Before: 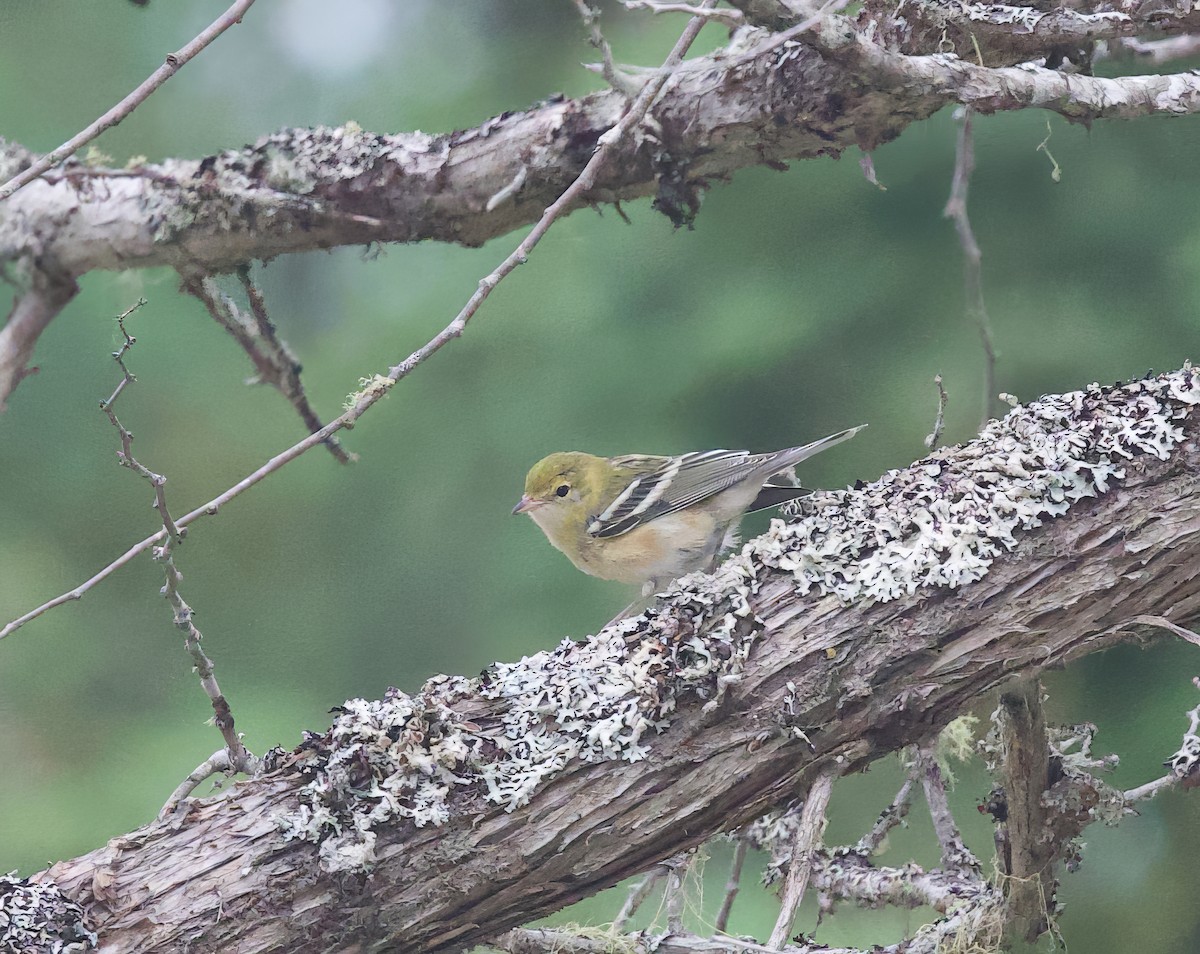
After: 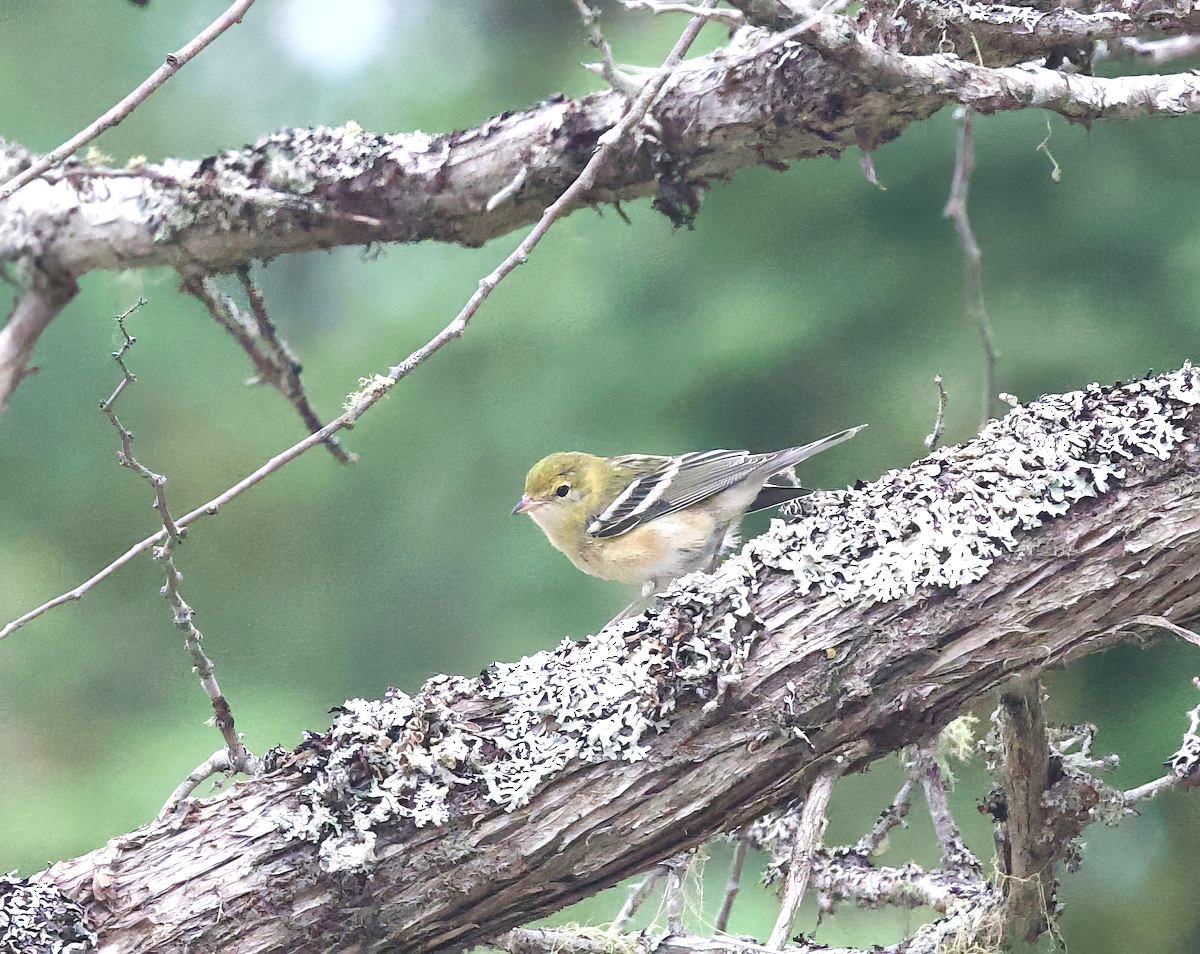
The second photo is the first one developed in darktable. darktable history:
color balance rgb: perceptual saturation grading › global saturation 20%, perceptual saturation grading › highlights -25.874%, perceptual saturation grading › shadows 25.058%, contrast 15.181%
tone equalizer: -8 EV -0.417 EV, -7 EV -0.36 EV, -6 EV -0.299 EV, -5 EV -0.222 EV, -3 EV 0.192 EV, -2 EV 0.329 EV, -1 EV 0.413 EV, +0 EV 0.389 EV
